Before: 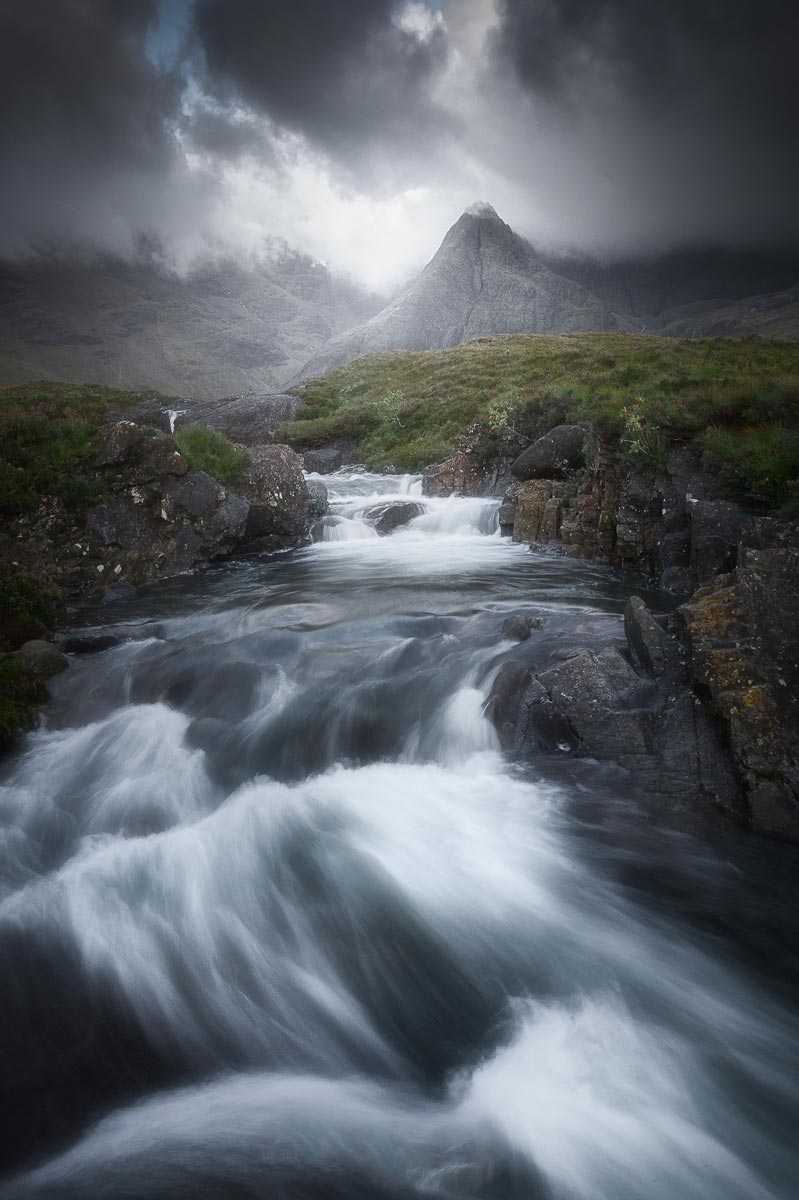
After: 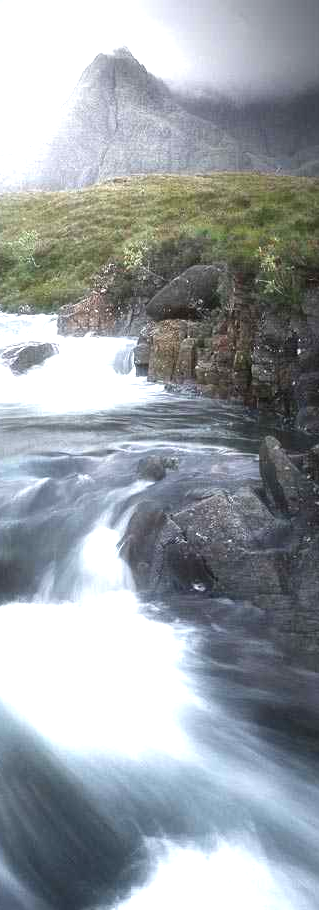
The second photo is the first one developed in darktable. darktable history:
crop: left 45.721%, top 13.393%, right 14.118%, bottom 10.01%
exposure: black level correction 0, exposure 1.3 EV, compensate exposure bias true, compensate highlight preservation false
